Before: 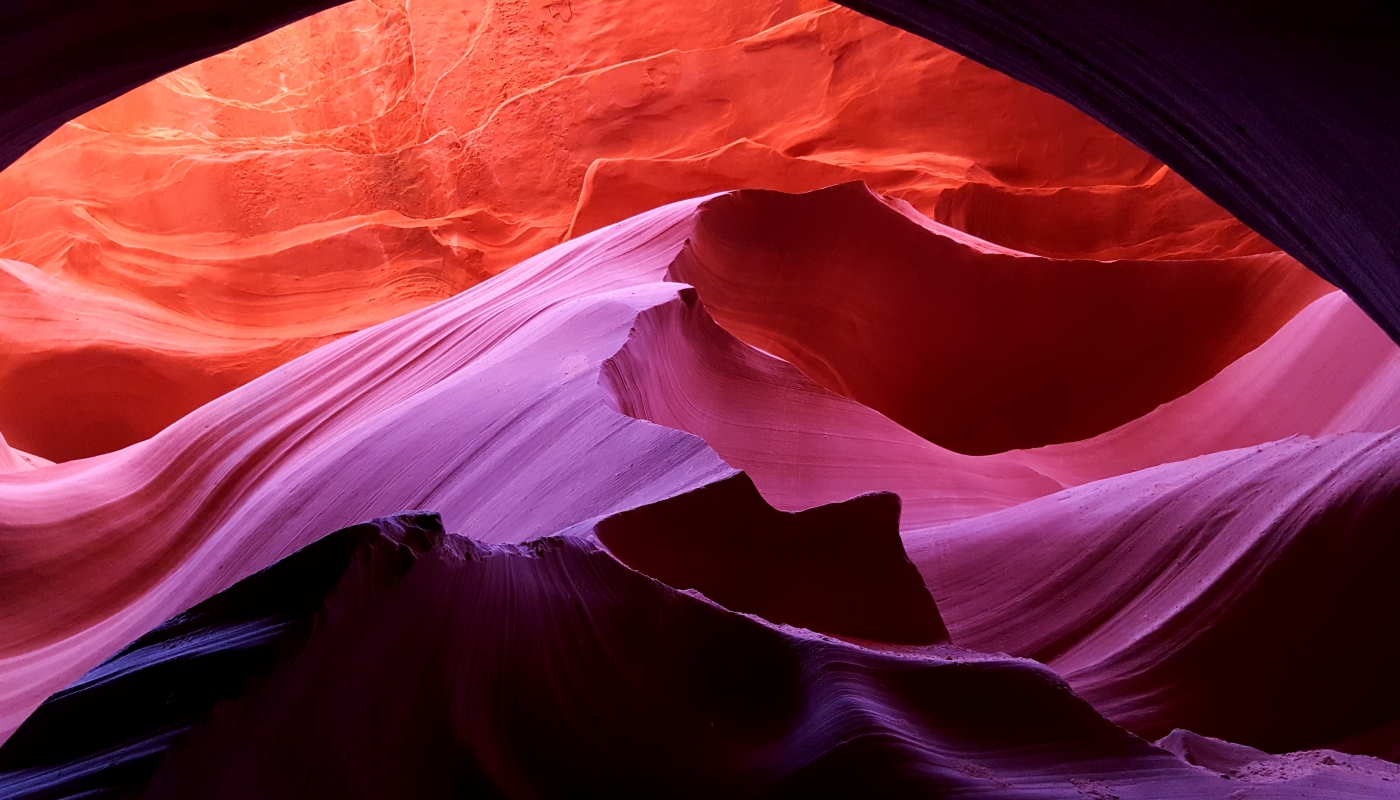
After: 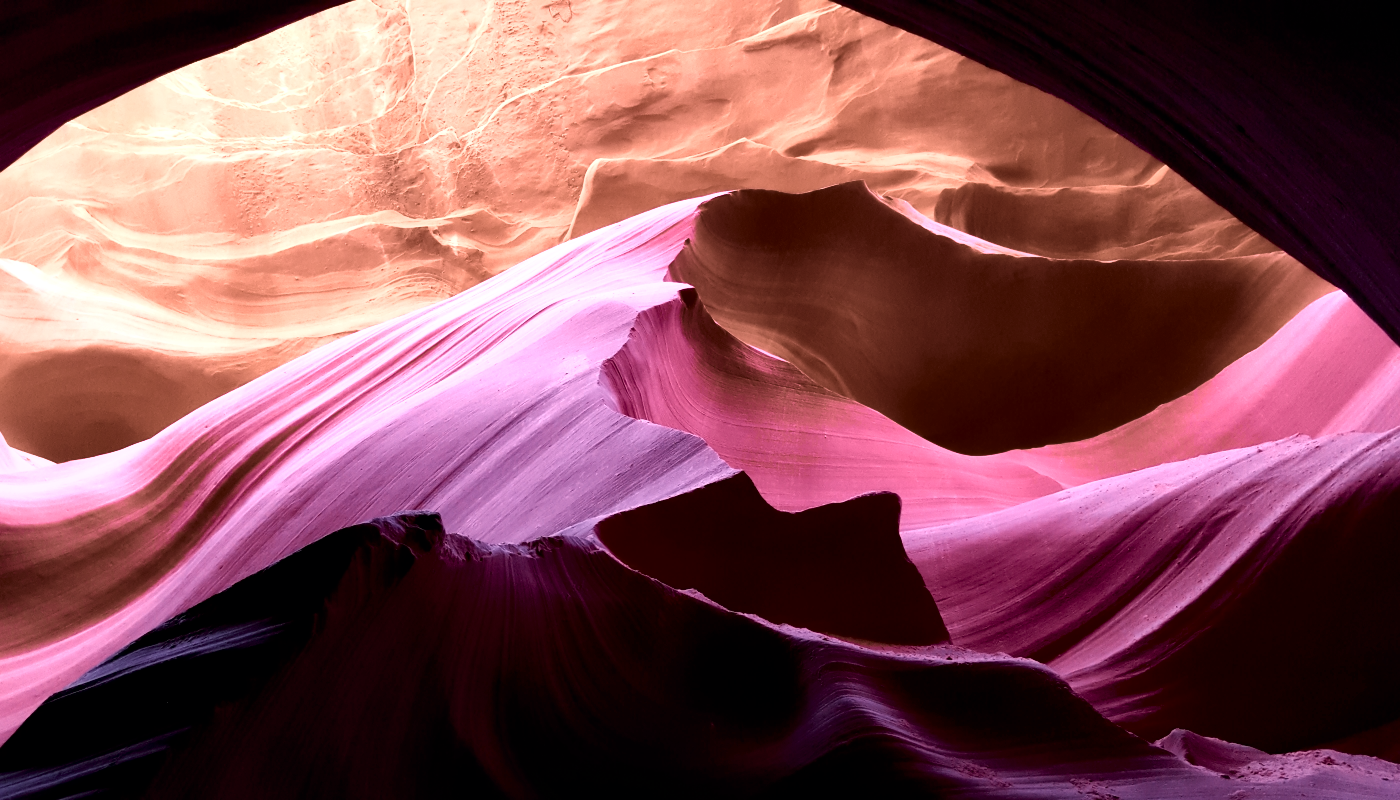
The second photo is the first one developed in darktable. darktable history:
white balance: red 1.009, blue 0.985
color zones: curves: ch0 [(0, 0.6) (0.129, 0.585) (0.193, 0.596) (0.429, 0.5) (0.571, 0.5) (0.714, 0.5) (0.857, 0.5) (1, 0.6)]; ch1 [(0, 0.453) (0.112, 0.245) (0.213, 0.252) (0.429, 0.233) (0.571, 0.231) (0.683, 0.242) (0.857, 0.296) (1, 0.453)]
tone curve: curves: ch0 [(0, 0) (0.078, 0.029) (0.265, 0.241) (0.507, 0.56) (0.744, 0.826) (1, 0.948)]; ch1 [(0, 0) (0.346, 0.307) (0.418, 0.383) (0.46, 0.439) (0.482, 0.493) (0.502, 0.5) (0.517, 0.506) (0.55, 0.557) (0.601, 0.637) (0.666, 0.7) (1, 1)]; ch2 [(0, 0) (0.346, 0.34) (0.431, 0.45) (0.485, 0.494) (0.5, 0.498) (0.508, 0.499) (0.532, 0.546) (0.579, 0.628) (0.625, 0.668) (1, 1)], color space Lab, independent channels, preserve colors none
shadows and highlights: shadows 0, highlights 40
local contrast: mode bilateral grid, contrast 20, coarseness 50, detail 161%, midtone range 0.2
contrast equalizer: octaves 7, y [[0.502, 0.505, 0.512, 0.529, 0.564, 0.588], [0.5 ×6], [0.502, 0.505, 0.512, 0.529, 0.564, 0.588], [0, 0.001, 0.001, 0.004, 0.008, 0.011], [0, 0.001, 0.001, 0.004, 0.008, 0.011]], mix -1
